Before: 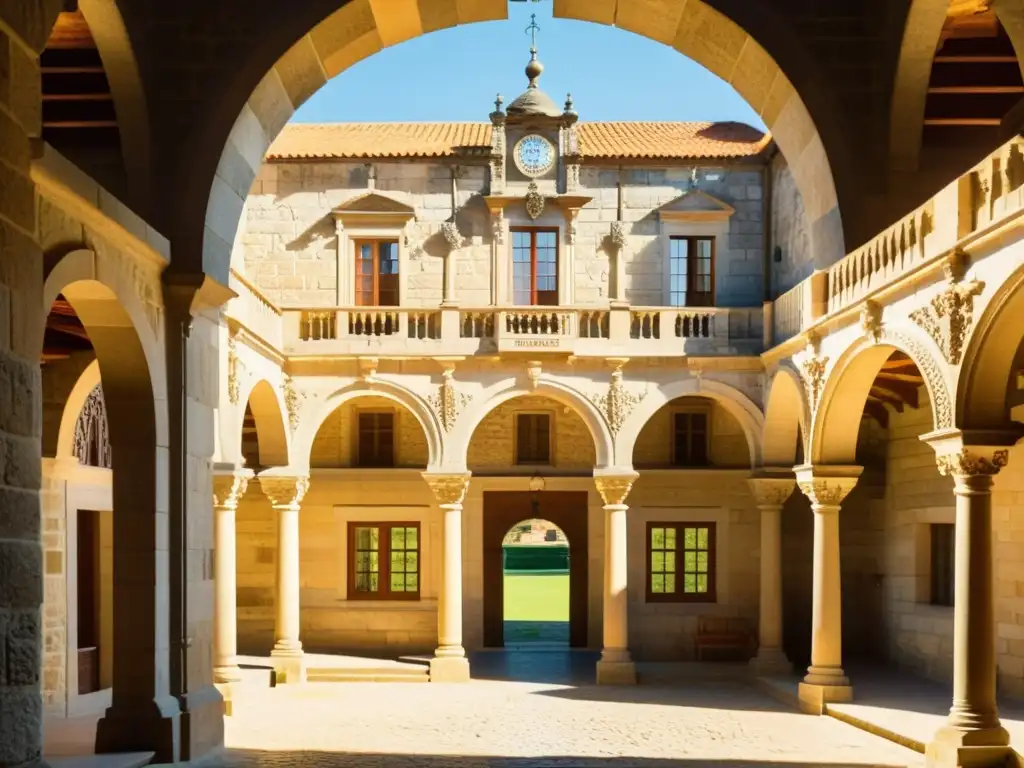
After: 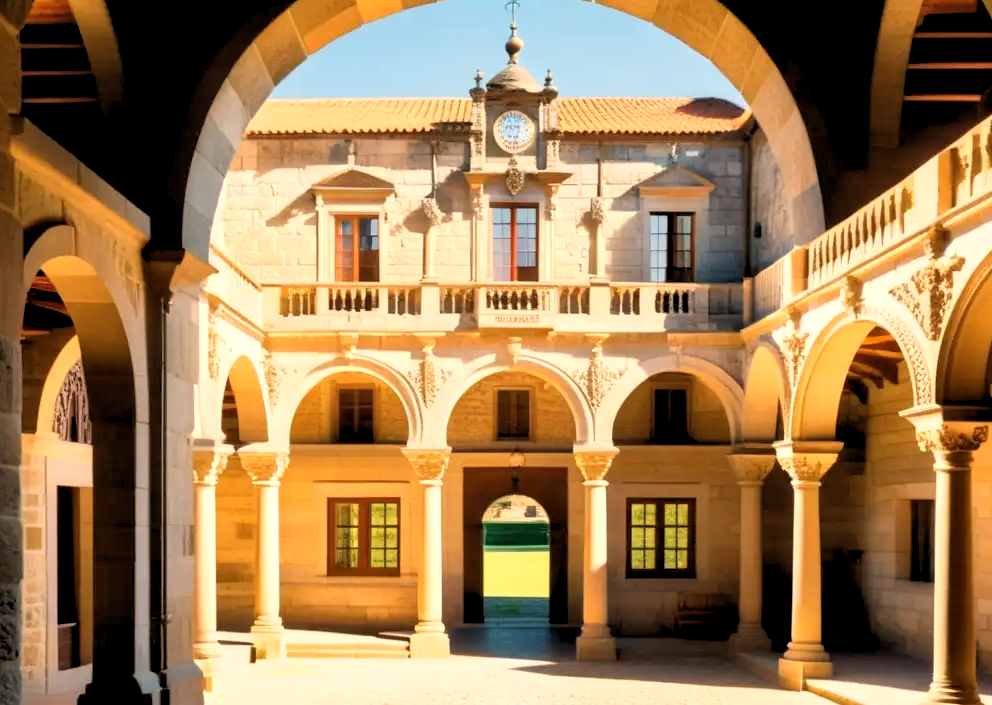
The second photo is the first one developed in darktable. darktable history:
rgb levels: levels [[0.013, 0.434, 0.89], [0, 0.5, 1], [0, 0.5, 1]]
white balance: red 1.127, blue 0.943
crop: left 1.964%, top 3.251%, right 1.122%, bottom 4.933%
